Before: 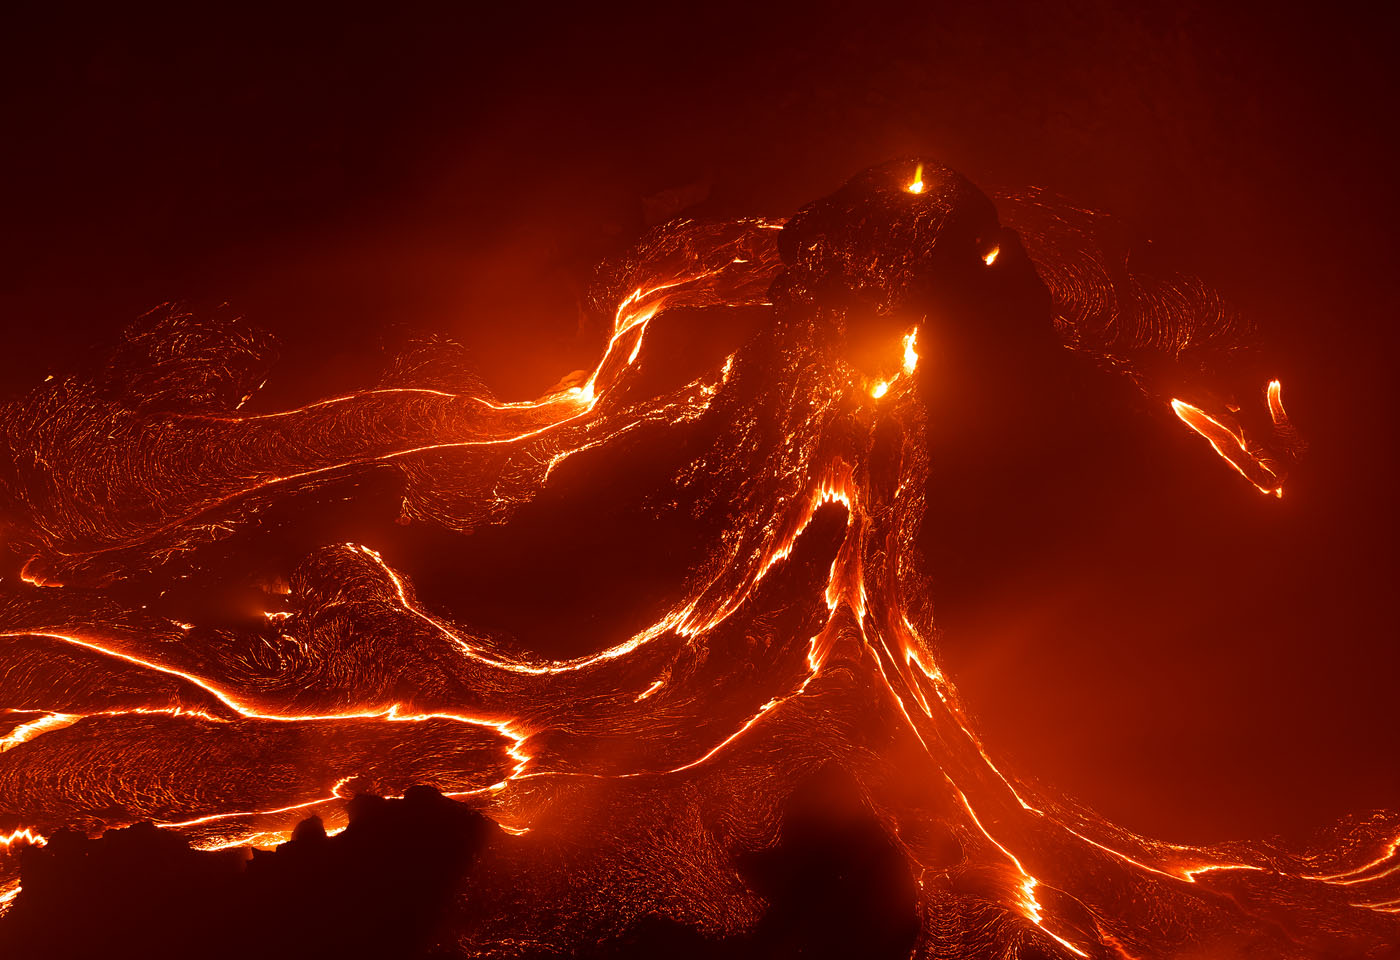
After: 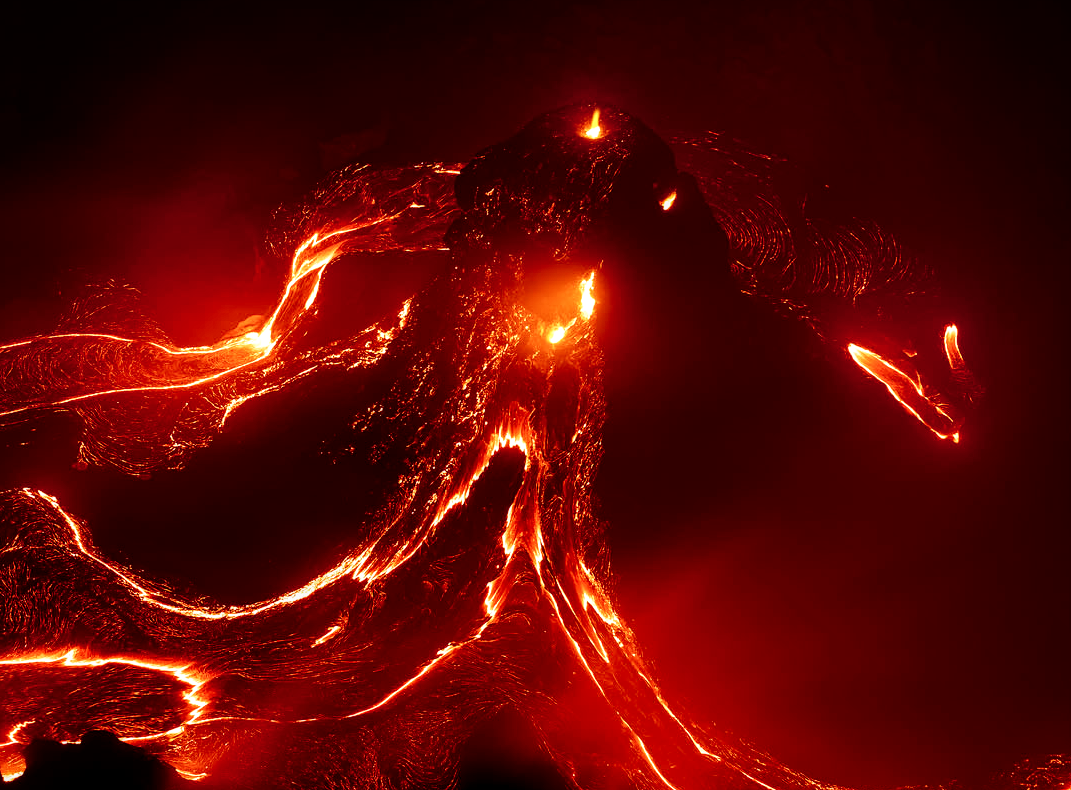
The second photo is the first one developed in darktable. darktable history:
crop: left 23.095%, top 5.827%, bottom 11.854%
local contrast: detail 135%, midtone range 0.75
exposure: exposure -0.151 EV, compensate highlight preservation false
sigmoid: contrast 1.8, skew -0.2, preserve hue 0%, red attenuation 0.1, red rotation 0.035, green attenuation 0.1, green rotation -0.017, blue attenuation 0.15, blue rotation -0.052, base primaries Rec2020
